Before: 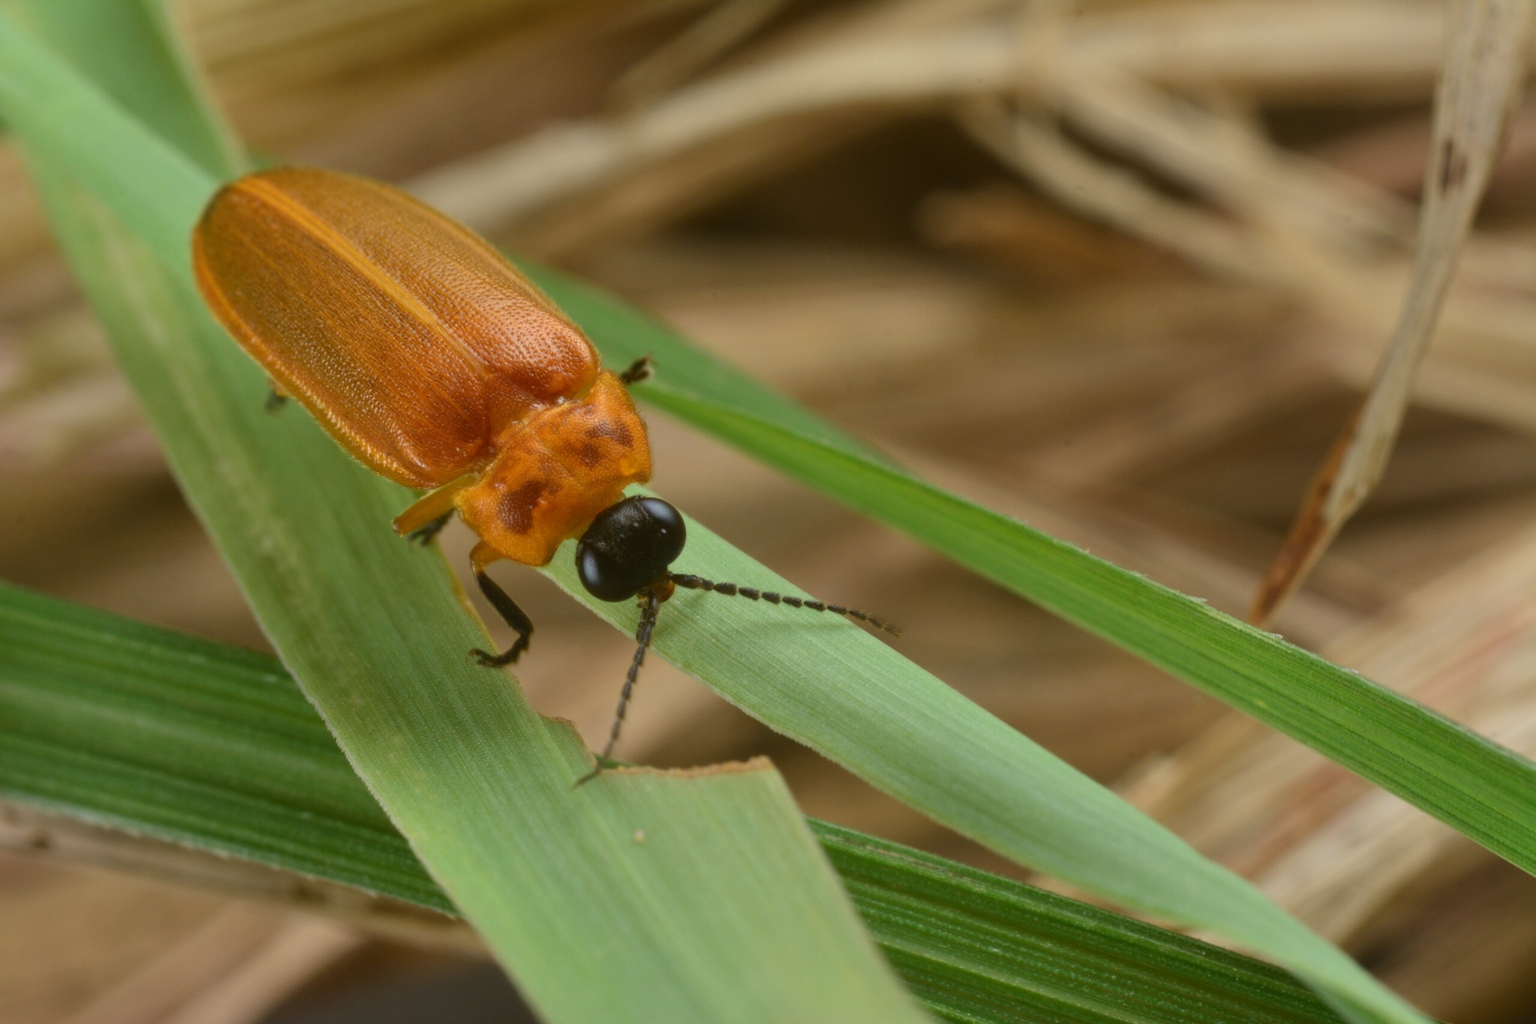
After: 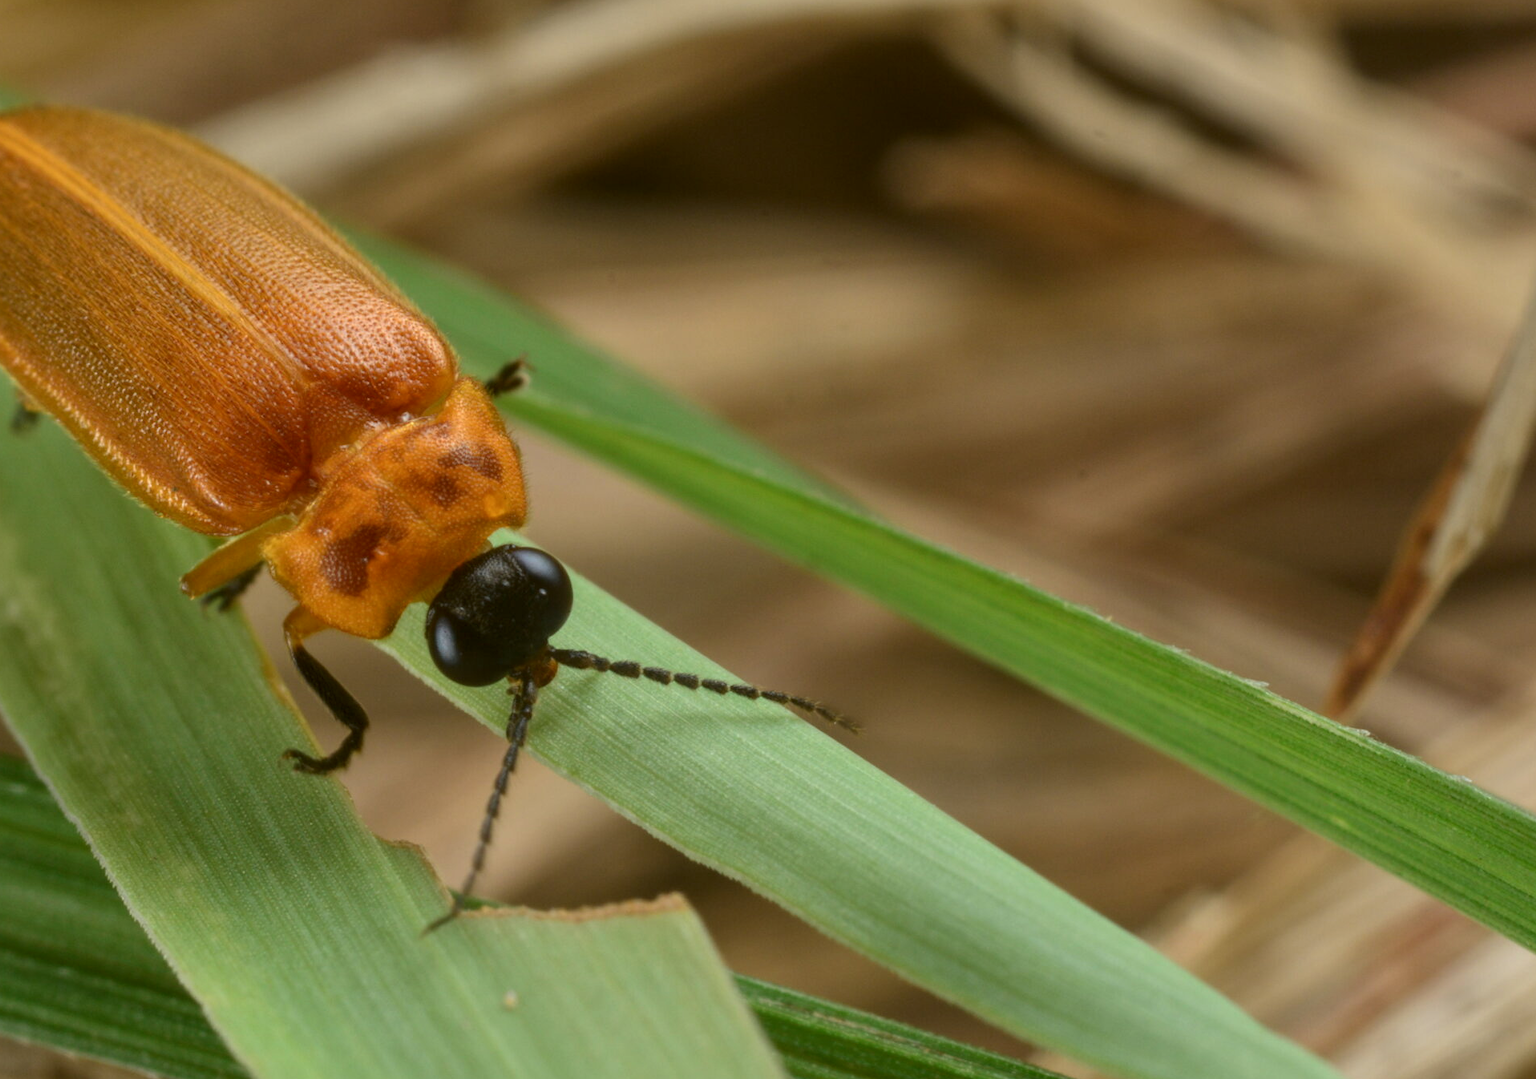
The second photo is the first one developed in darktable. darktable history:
tone equalizer: on, module defaults
local contrast: on, module defaults
crop: left 16.768%, top 8.653%, right 8.362%, bottom 12.485%
